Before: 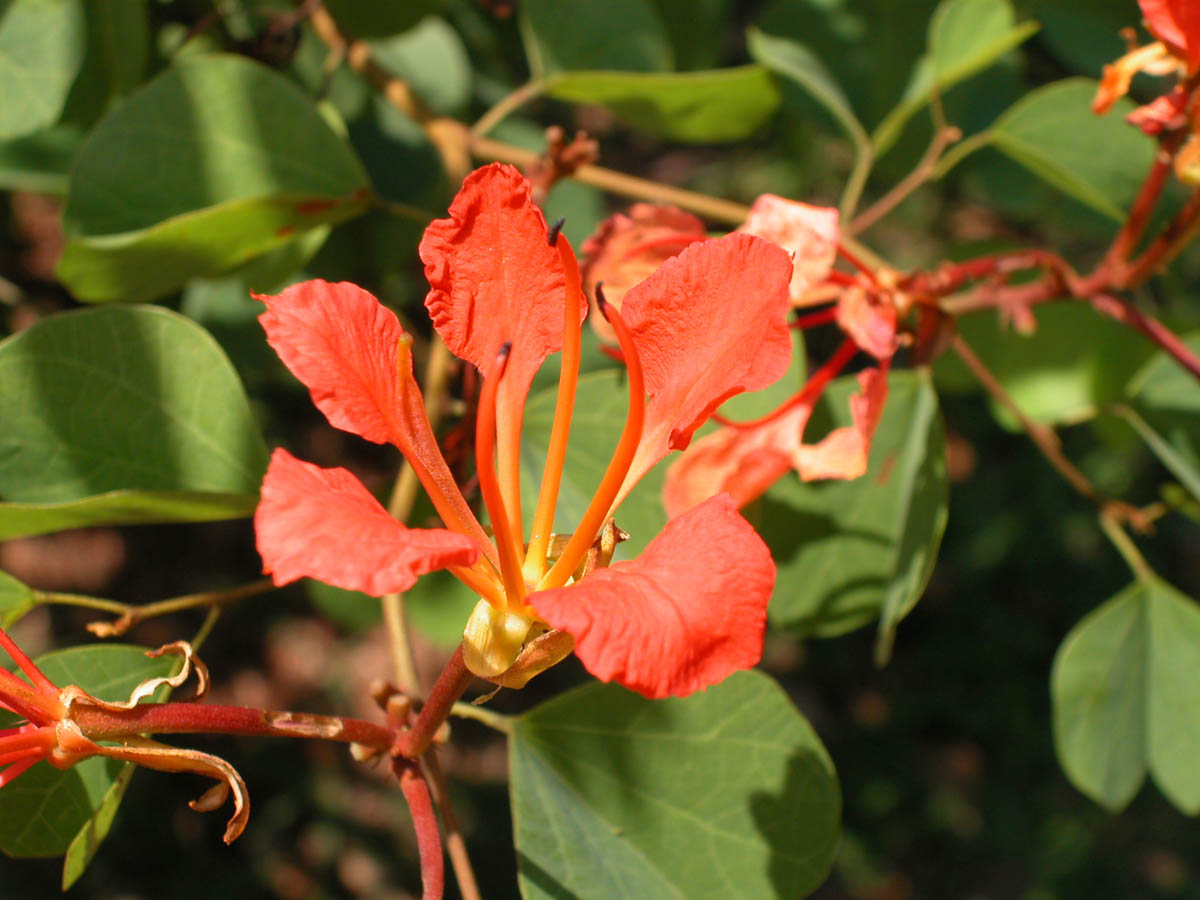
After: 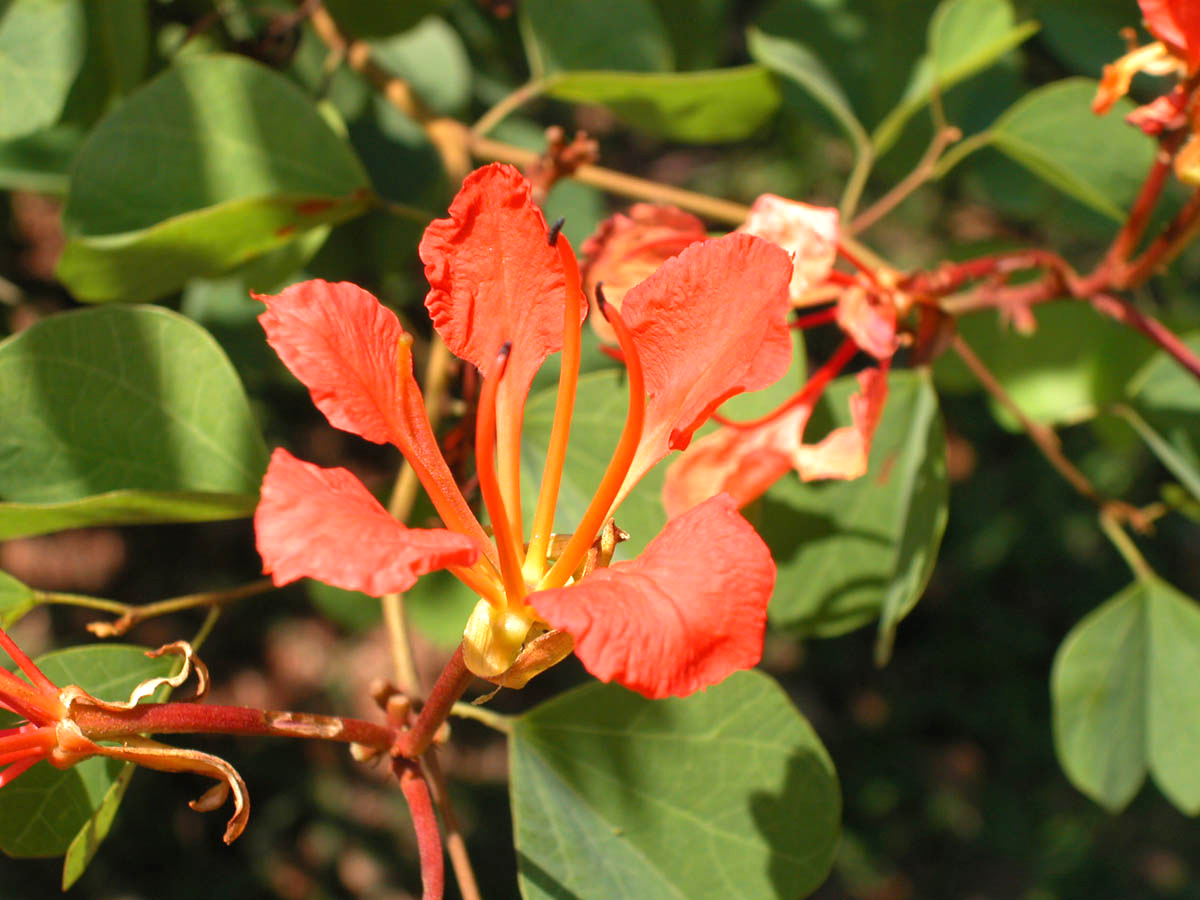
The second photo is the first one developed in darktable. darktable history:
tone equalizer: edges refinement/feathering 500, mask exposure compensation -1.57 EV, preserve details no
exposure: exposure 0.336 EV, compensate exposure bias true, compensate highlight preservation false
